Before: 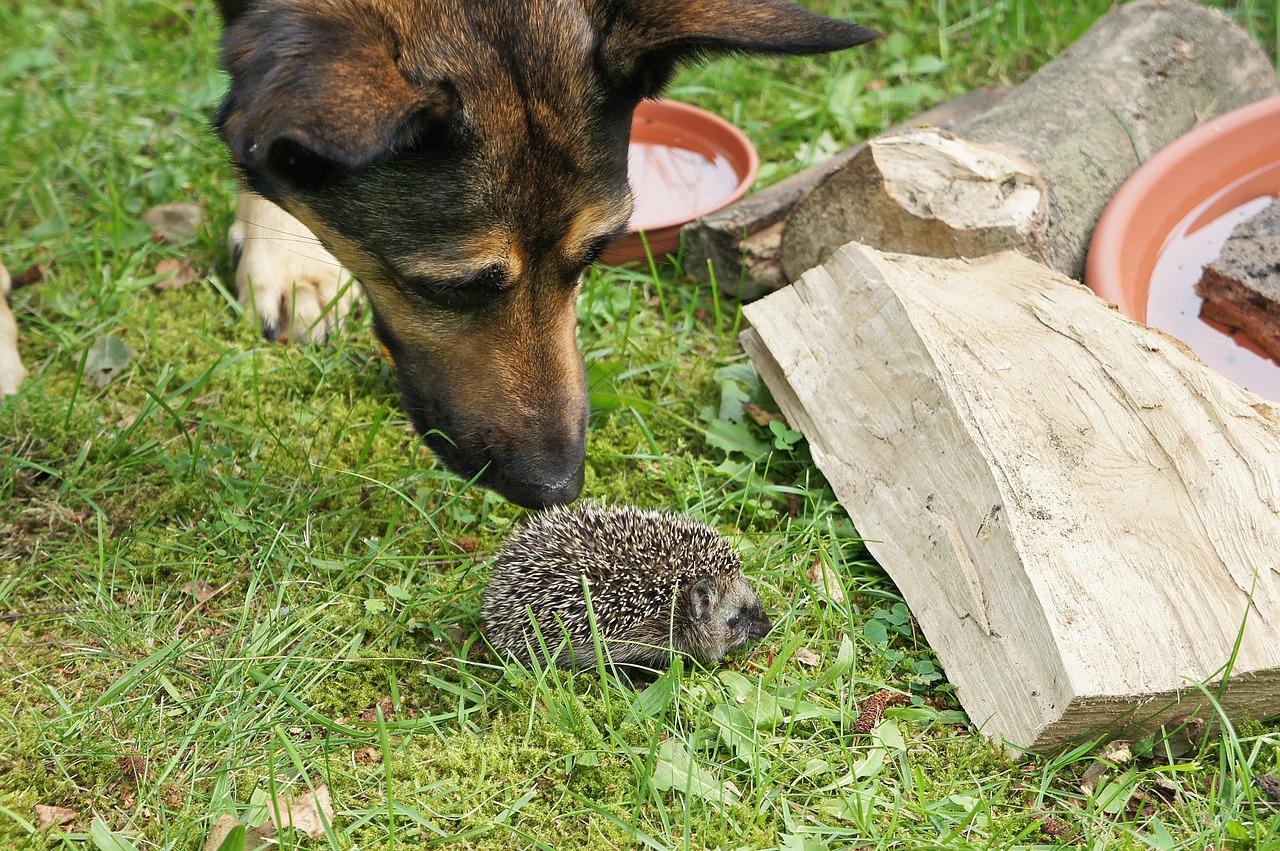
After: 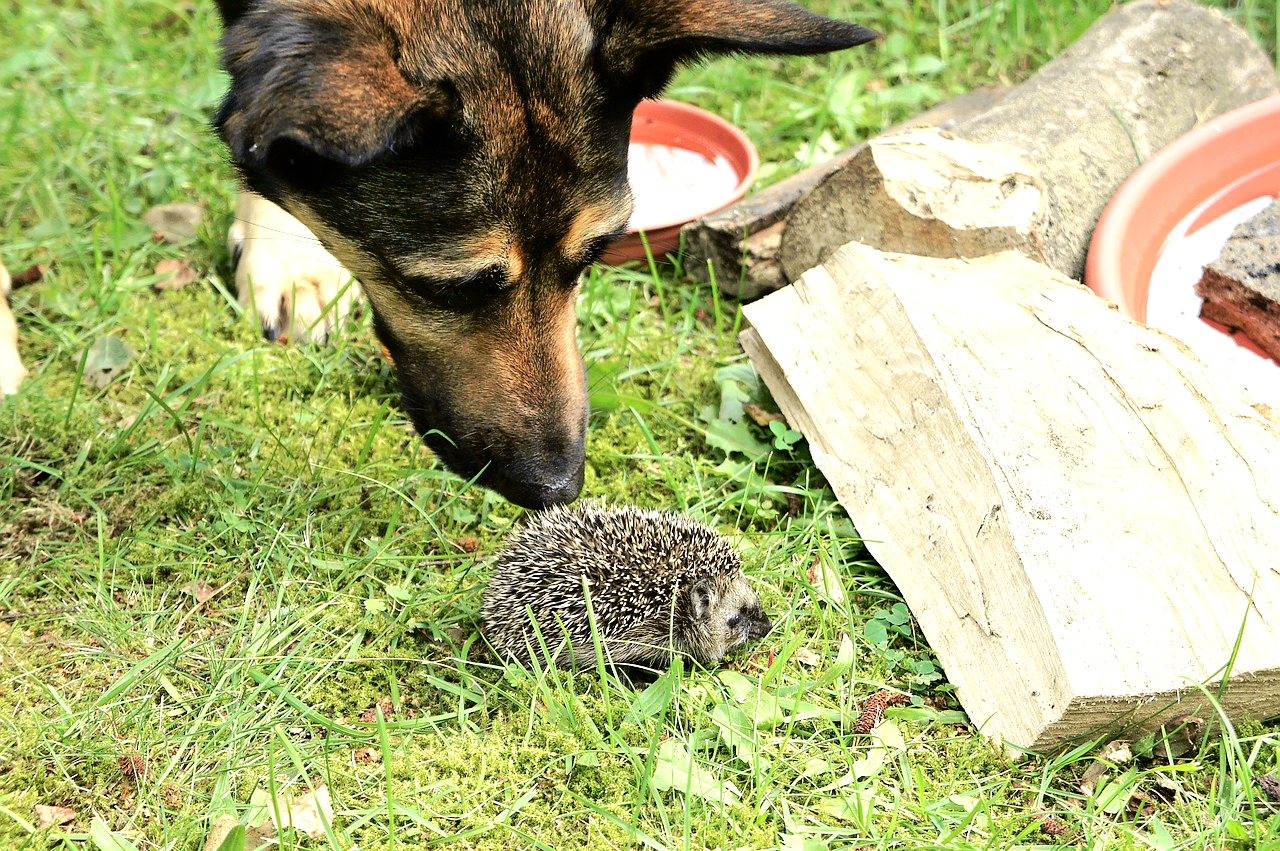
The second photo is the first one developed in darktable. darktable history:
tone equalizer: -8 EV -0.765 EV, -7 EV -0.676 EV, -6 EV -0.629 EV, -5 EV -0.405 EV, -3 EV 0.4 EV, -2 EV 0.6 EV, -1 EV 0.697 EV, +0 EV 0.752 EV
tone curve: curves: ch0 [(0.003, 0) (0.066, 0.031) (0.16, 0.089) (0.269, 0.218) (0.395, 0.408) (0.517, 0.56) (0.684, 0.734) (0.791, 0.814) (1, 1)]; ch1 [(0, 0) (0.164, 0.115) (0.337, 0.332) (0.39, 0.398) (0.464, 0.461) (0.501, 0.5) (0.507, 0.5) (0.534, 0.532) (0.577, 0.59) (0.652, 0.681) (0.733, 0.764) (0.819, 0.823) (1, 1)]; ch2 [(0, 0) (0.337, 0.382) (0.464, 0.476) (0.501, 0.5) (0.527, 0.54) (0.551, 0.565) (0.628, 0.632) (0.689, 0.686) (1, 1)], color space Lab, independent channels, preserve colors none
